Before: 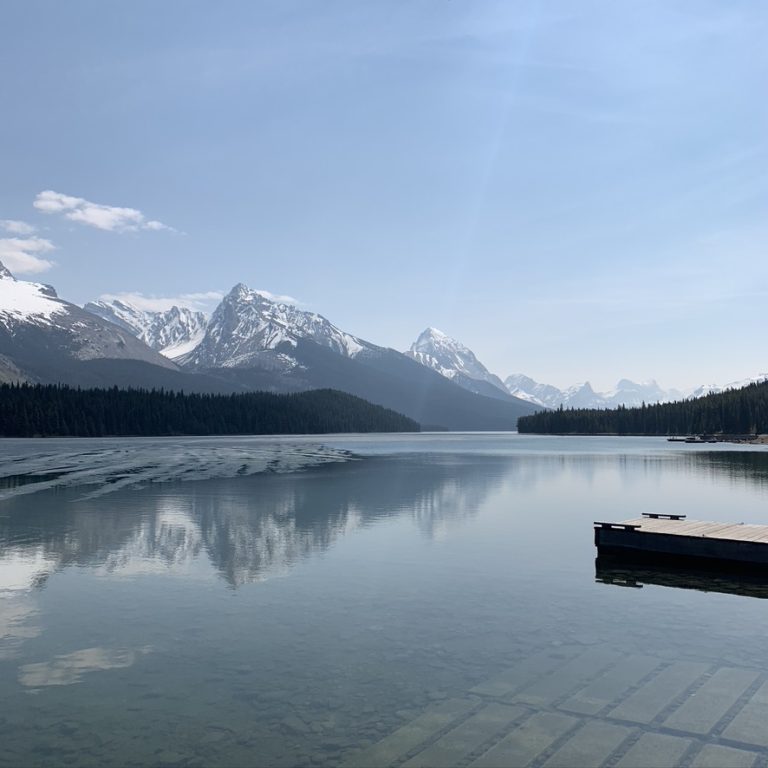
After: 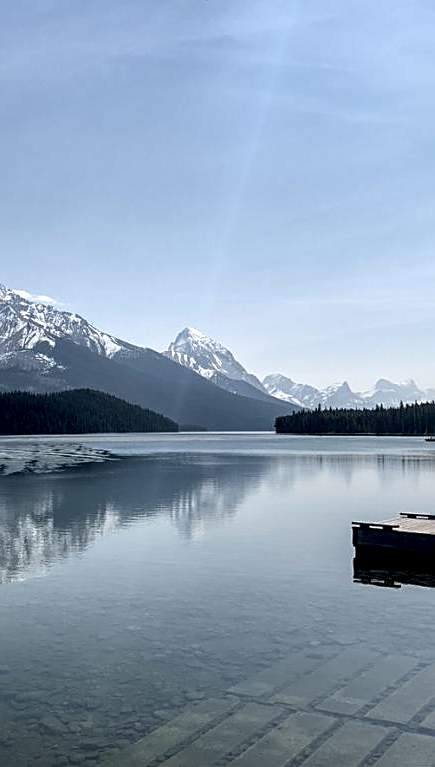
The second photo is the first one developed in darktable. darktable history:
crop: left 31.521%, top 0.001%, right 11.778%
local contrast: highlights 65%, shadows 54%, detail 169%, midtone range 0.515
sharpen: on, module defaults
